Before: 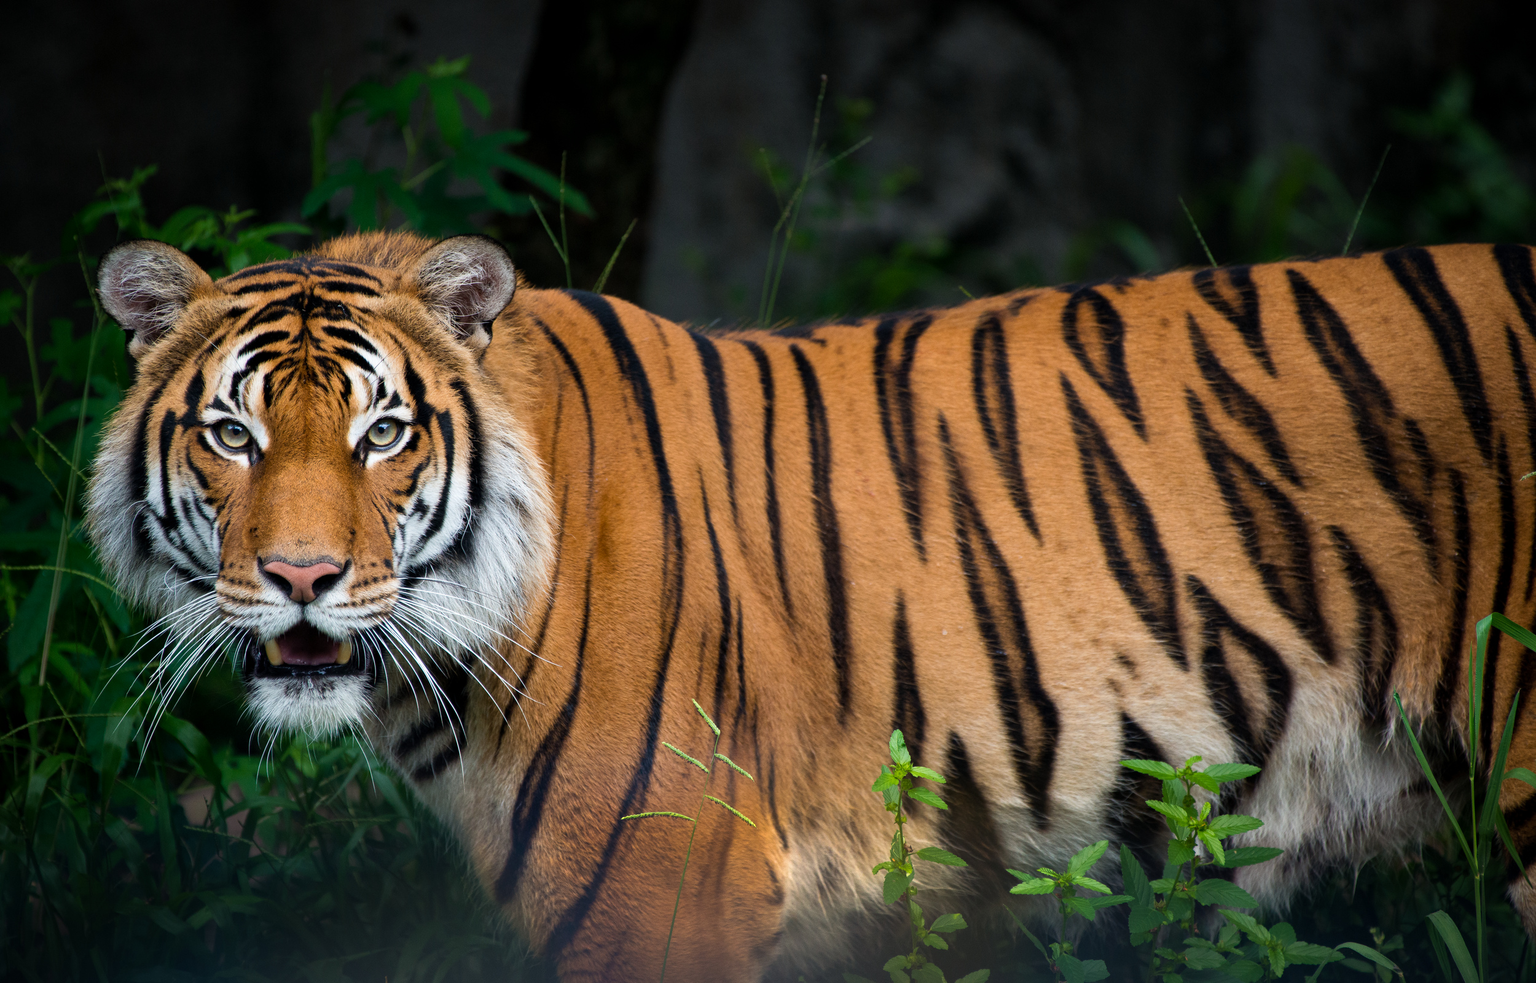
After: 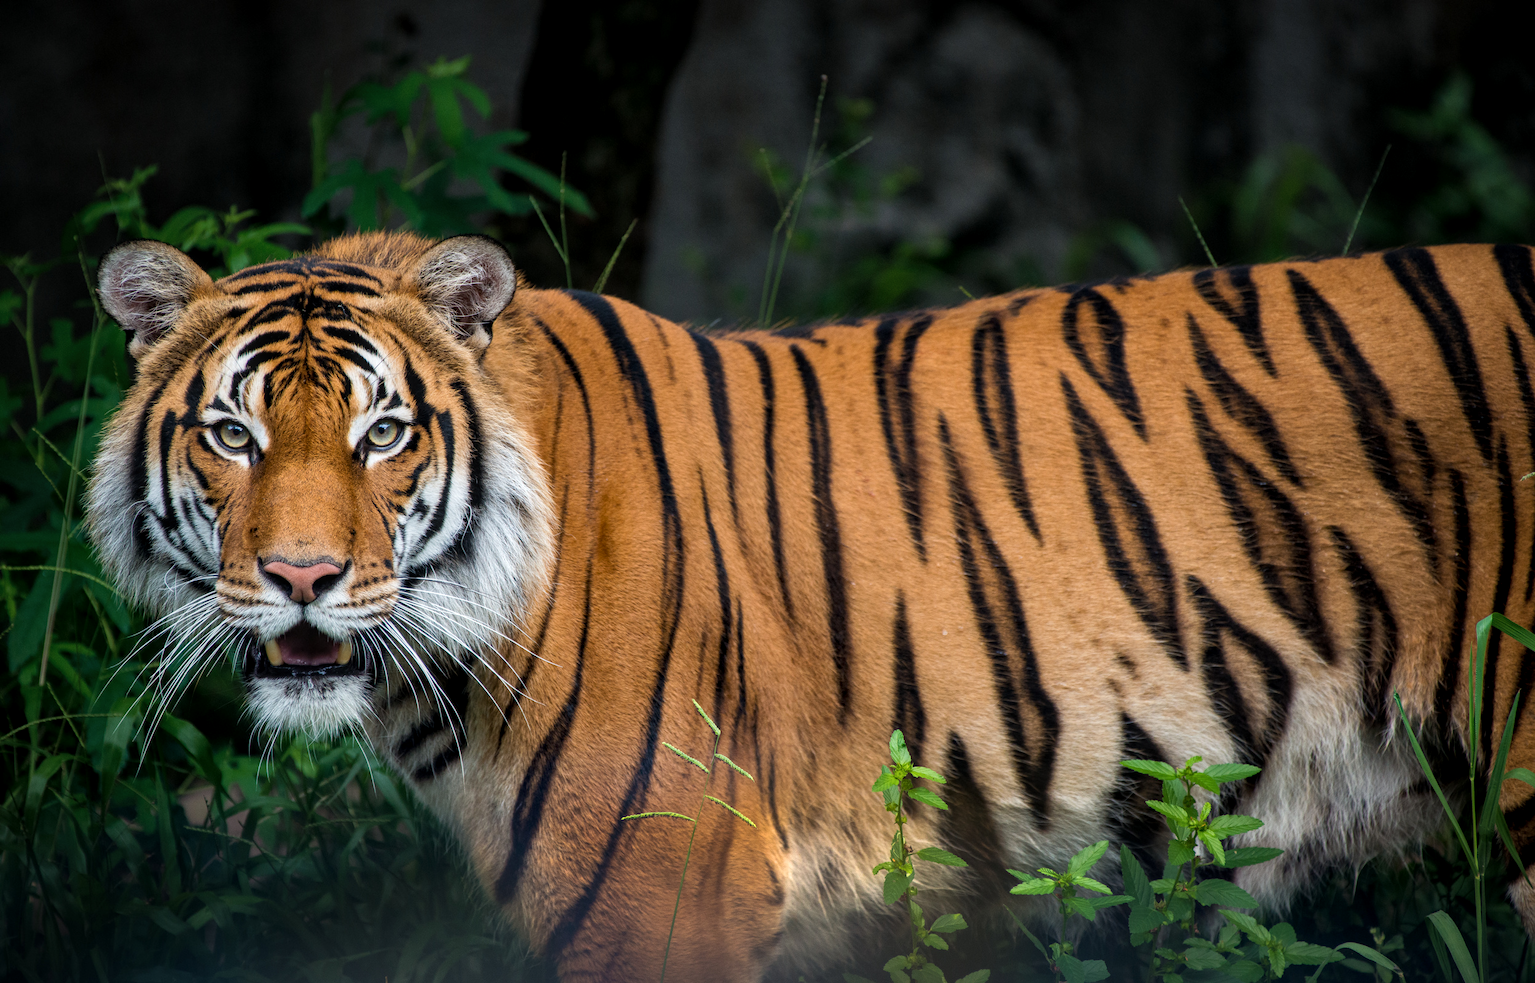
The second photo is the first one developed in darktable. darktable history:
shadows and highlights: radius 126.83, shadows 21.09, highlights -21.81, low approximation 0.01
local contrast: on, module defaults
